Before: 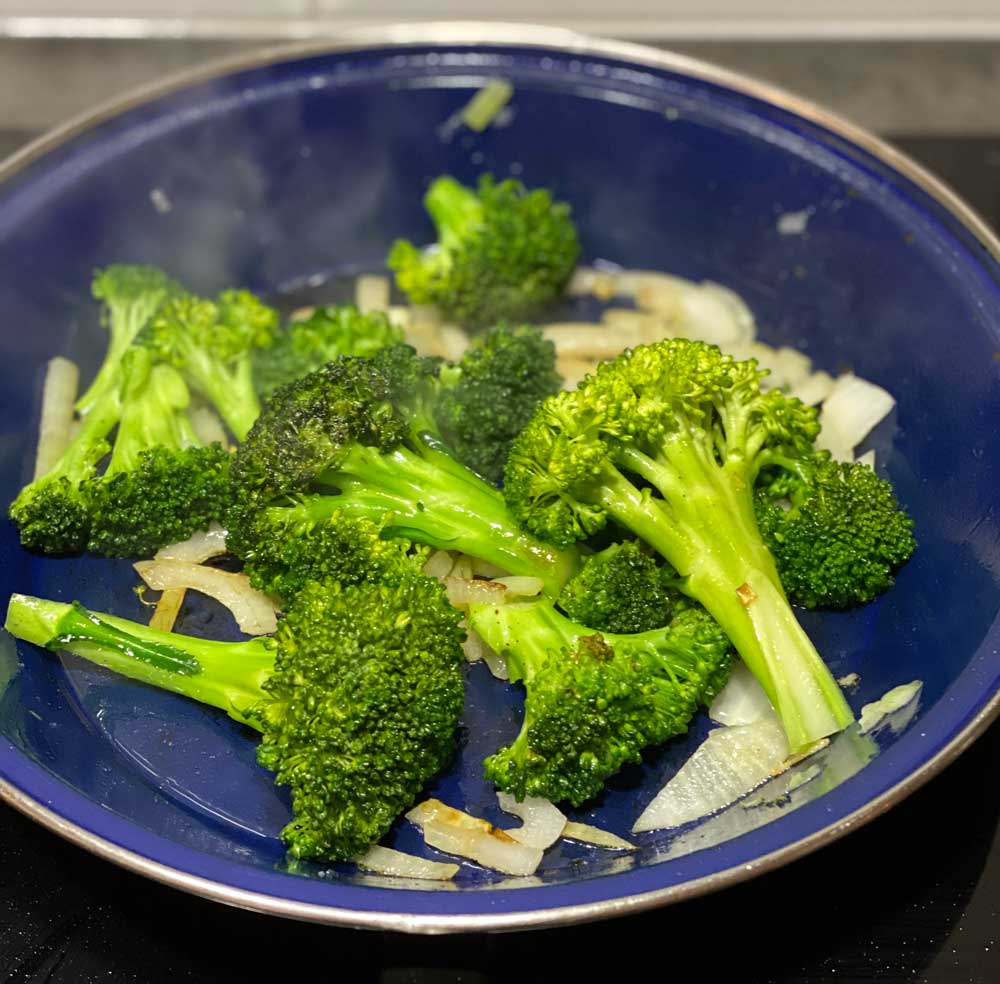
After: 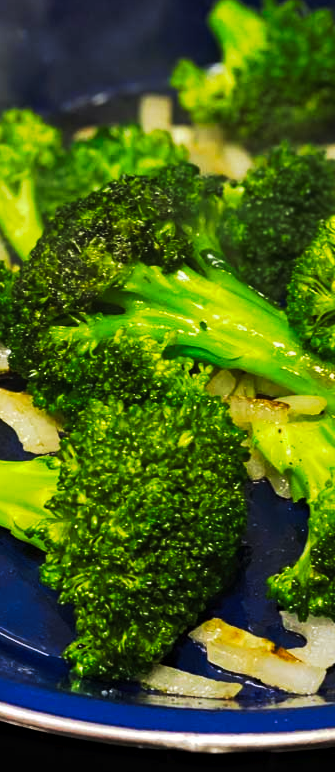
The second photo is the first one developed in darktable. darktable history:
haze removal: compatibility mode true, adaptive false
crop and rotate: left 21.77%, top 18.528%, right 44.676%, bottom 2.997%
tone curve: curves: ch0 [(0, 0) (0.003, 0.006) (0.011, 0.011) (0.025, 0.02) (0.044, 0.032) (0.069, 0.035) (0.1, 0.046) (0.136, 0.063) (0.177, 0.089) (0.224, 0.12) (0.277, 0.16) (0.335, 0.206) (0.399, 0.268) (0.468, 0.359) (0.543, 0.466) (0.623, 0.582) (0.709, 0.722) (0.801, 0.808) (0.898, 0.886) (1, 1)], preserve colors none
